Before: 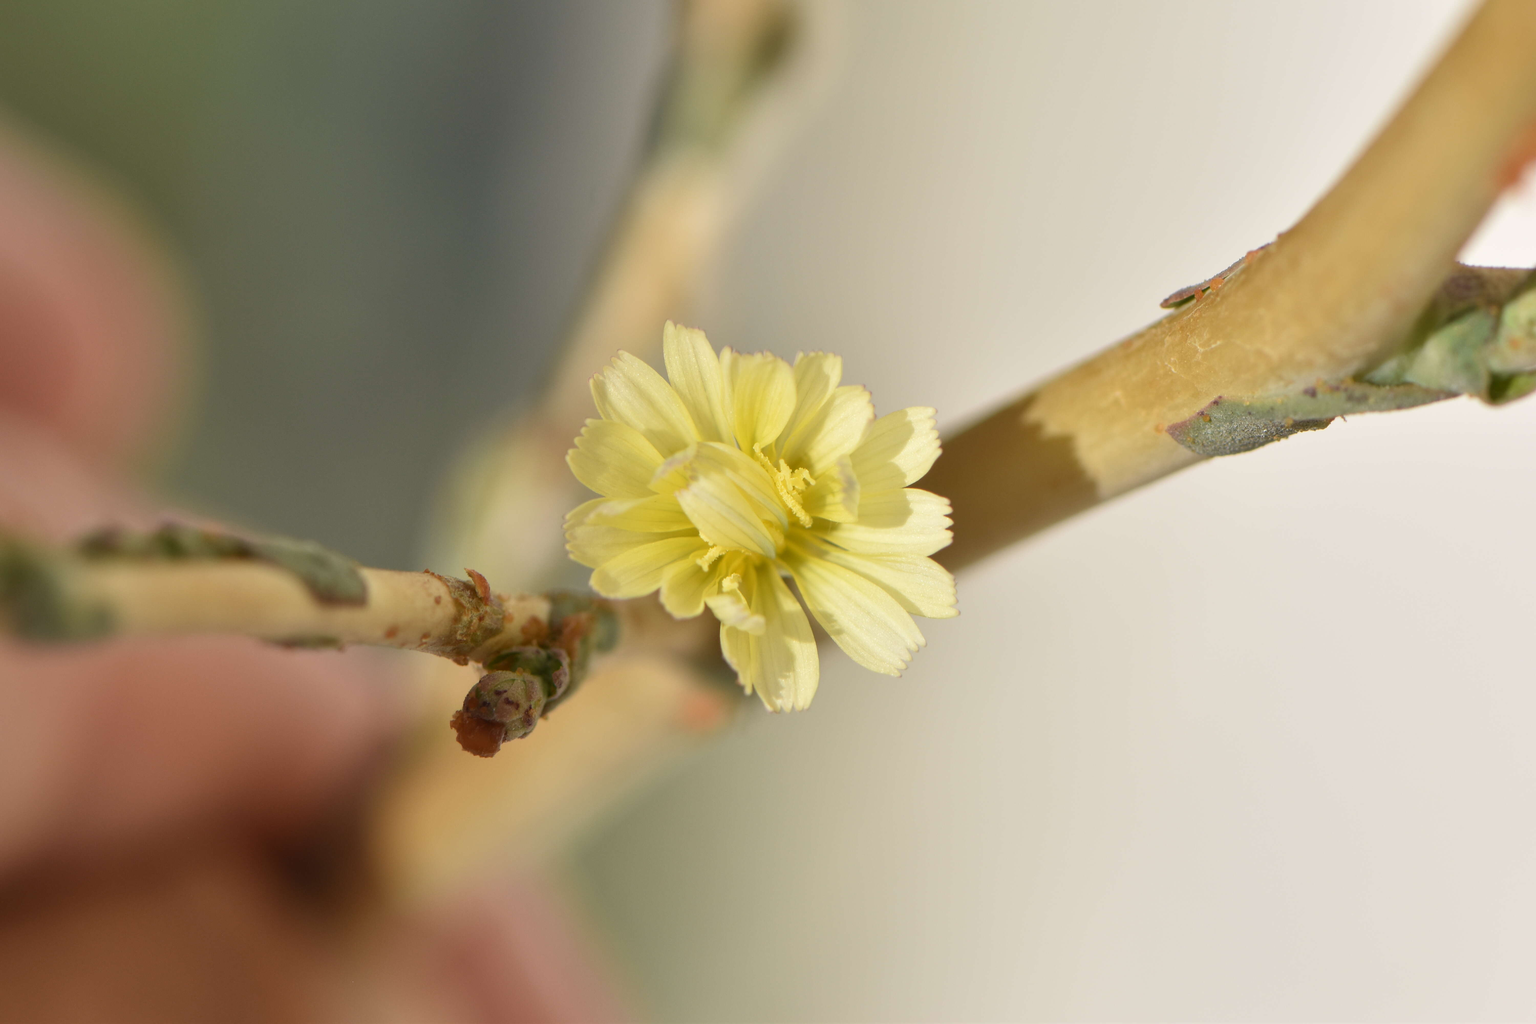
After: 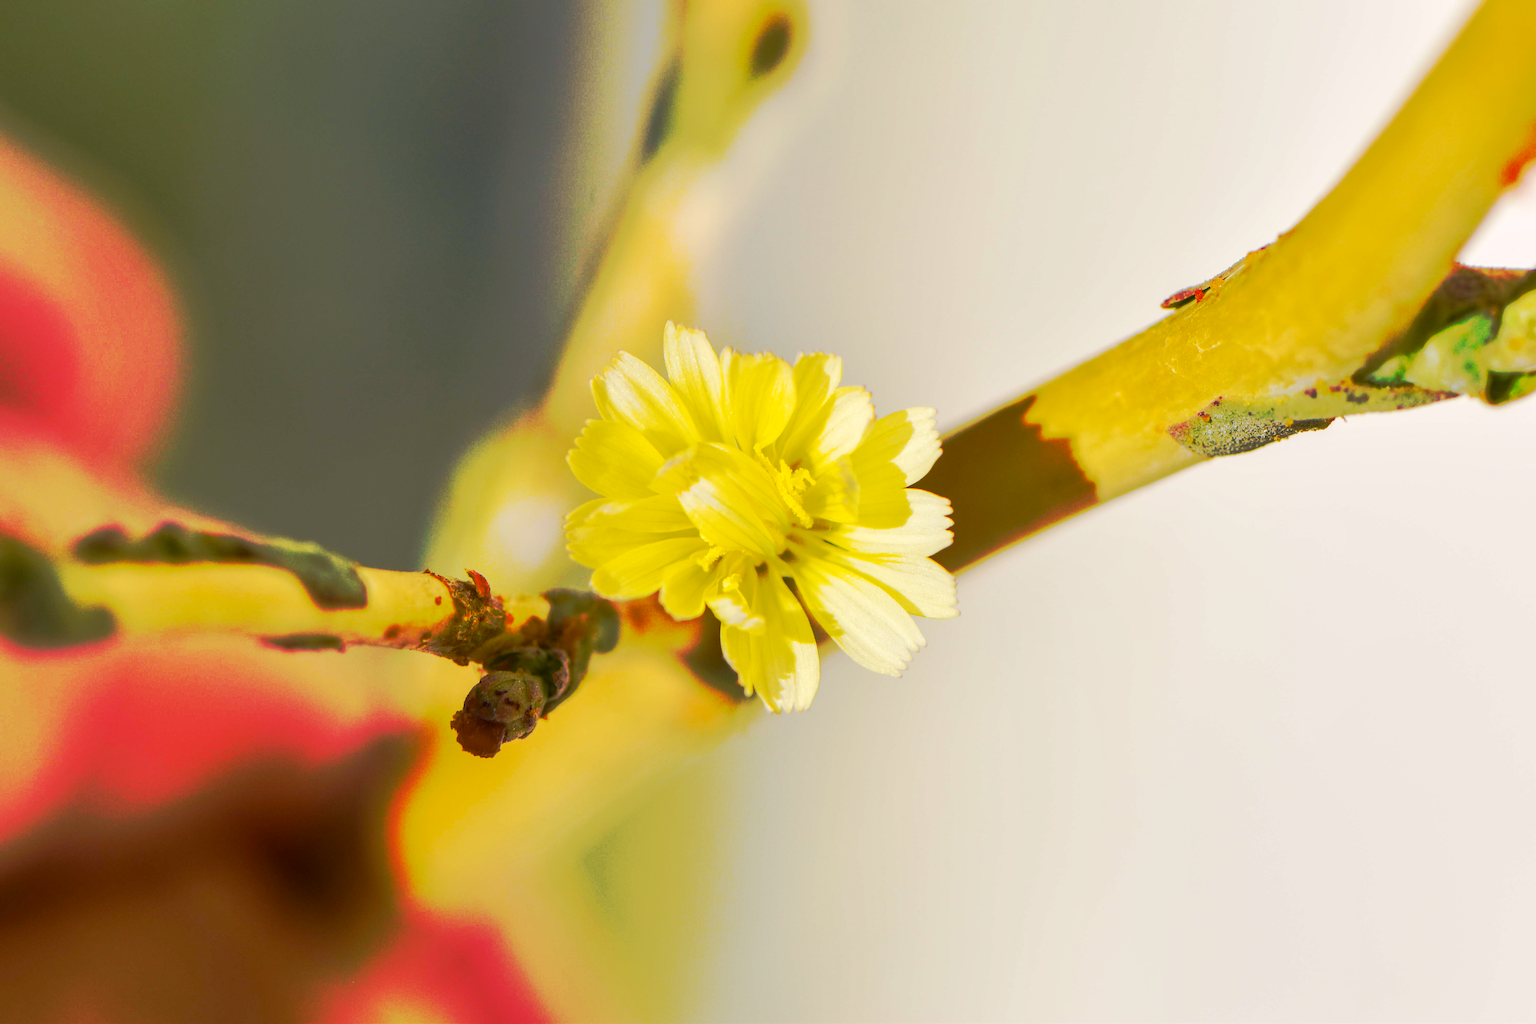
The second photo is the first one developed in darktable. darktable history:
tone curve: curves: ch0 [(0, 0) (0.003, 0.003) (0.011, 0.01) (0.025, 0.023) (0.044, 0.042) (0.069, 0.065) (0.1, 0.094) (0.136, 0.128) (0.177, 0.167) (0.224, 0.211) (0.277, 0.261) (0.335, 0.316) (0.399, 0.376) (0.468, 0.441) (0.543, 0.685) (0.623, 0.741) (0.709, 0.8) (0.801, 0.863) (0.898, 0.929) (1, 1)], preserve colors none
local contrast: on, module defaults
color balance rgb: highlights gain › chroma 0.239%, highlights gain › hue 332.22°, perceptual saturation grading › global saturation 29.831%, global vibrance 20%
